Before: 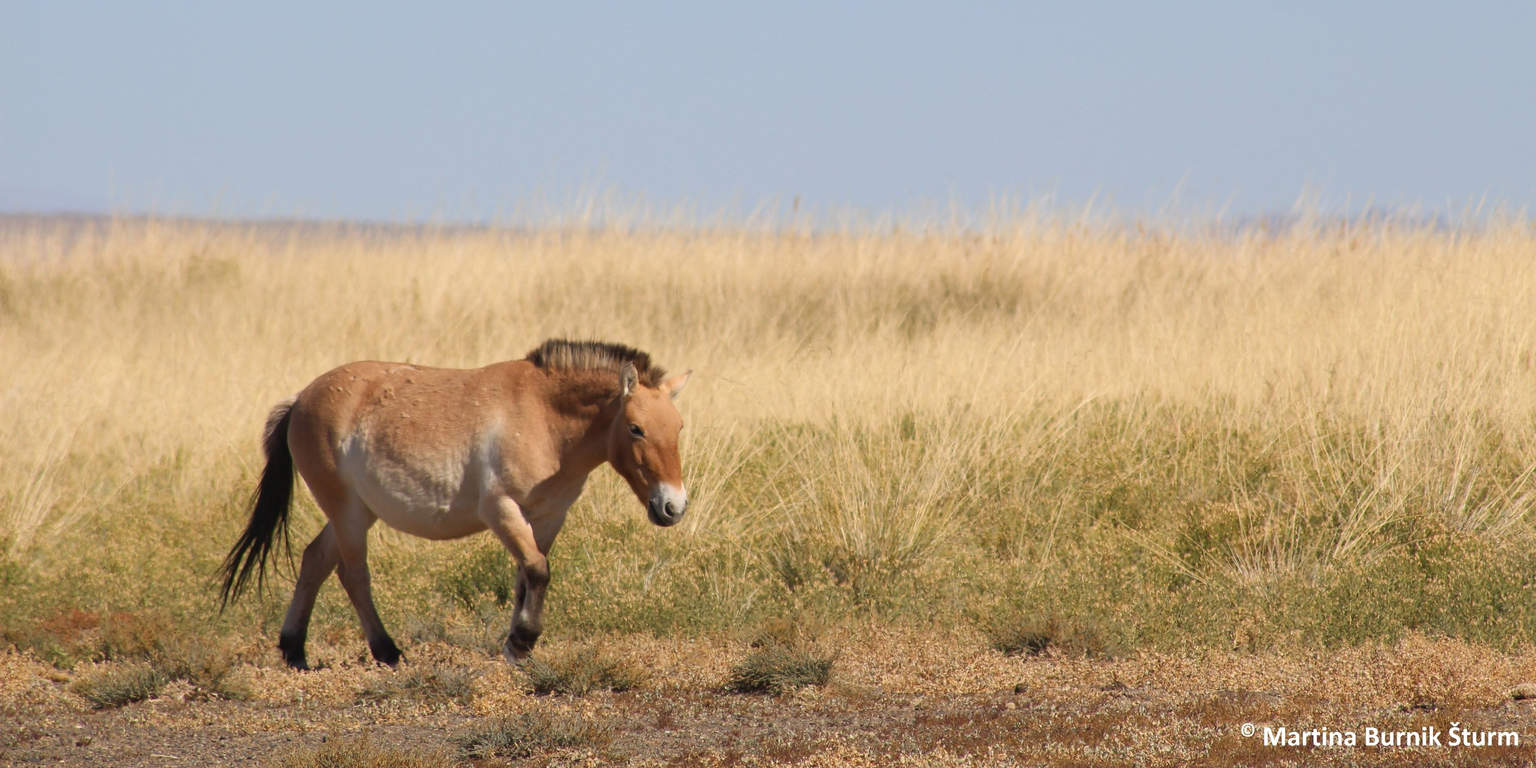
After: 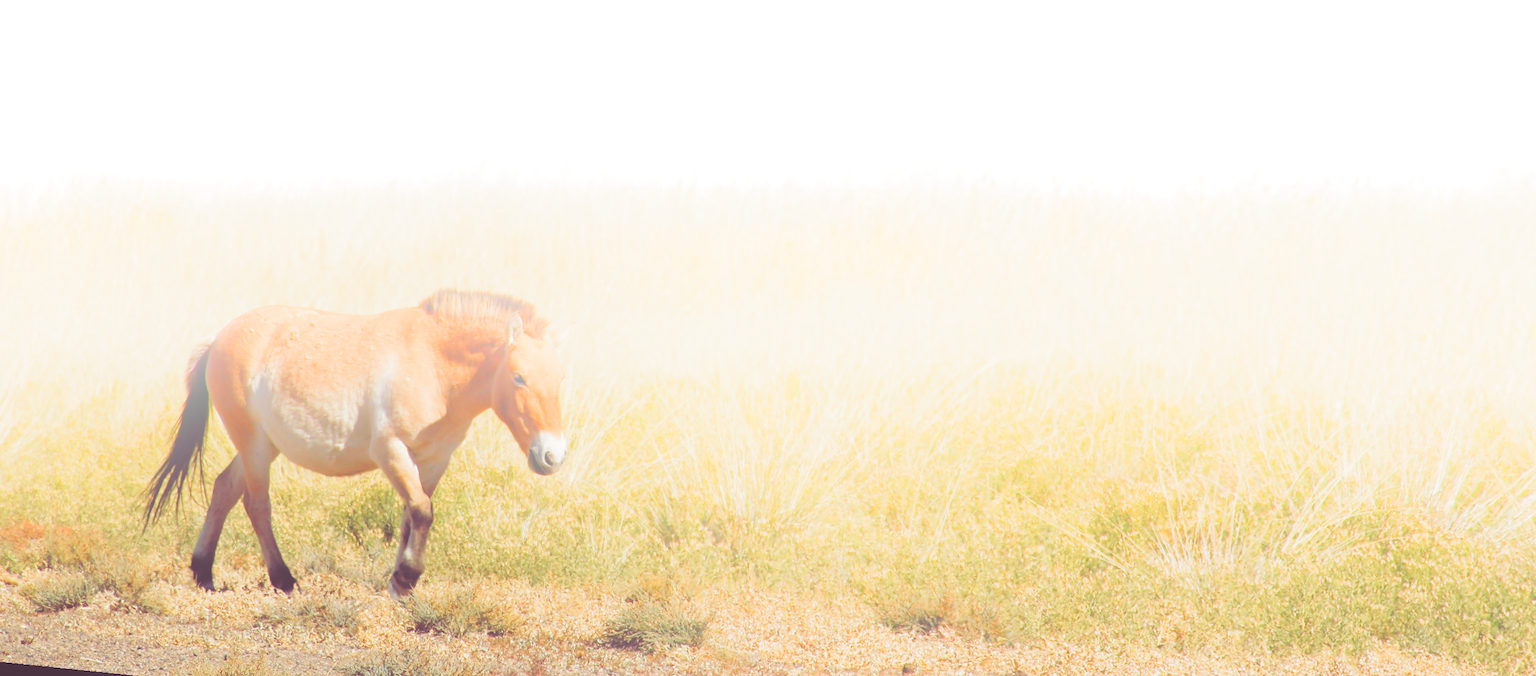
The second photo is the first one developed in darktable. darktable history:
bloom: size 40%
white balance: red 0.978, blue 0.999
split-toning: shadows › hue 316.8°, shadows › saturation 0.47, highlights › hue 201.6°, highlights › saturation 0, balance -41.97, compress 28.01%
rotate and perspective: rotation 1.69°, lens shift (vertical) -0.023, lens shift (horizontal) -0.291, crop left 0.025, crop right 0.988, crop top 0.092, crop bottom 0.842
base curve: curves: ch0 [(0, 0) (0.008, 0.007) (0.022, 0.029) (0.048, 0.089) (0.092, 0.197) (0.191, 0.399) (0.275, 0.534) (0.357, 0.65) (0.477, 0.78) (0.542, 0.833) (0.799, 0.973) (1, 1)], preserve colors none
